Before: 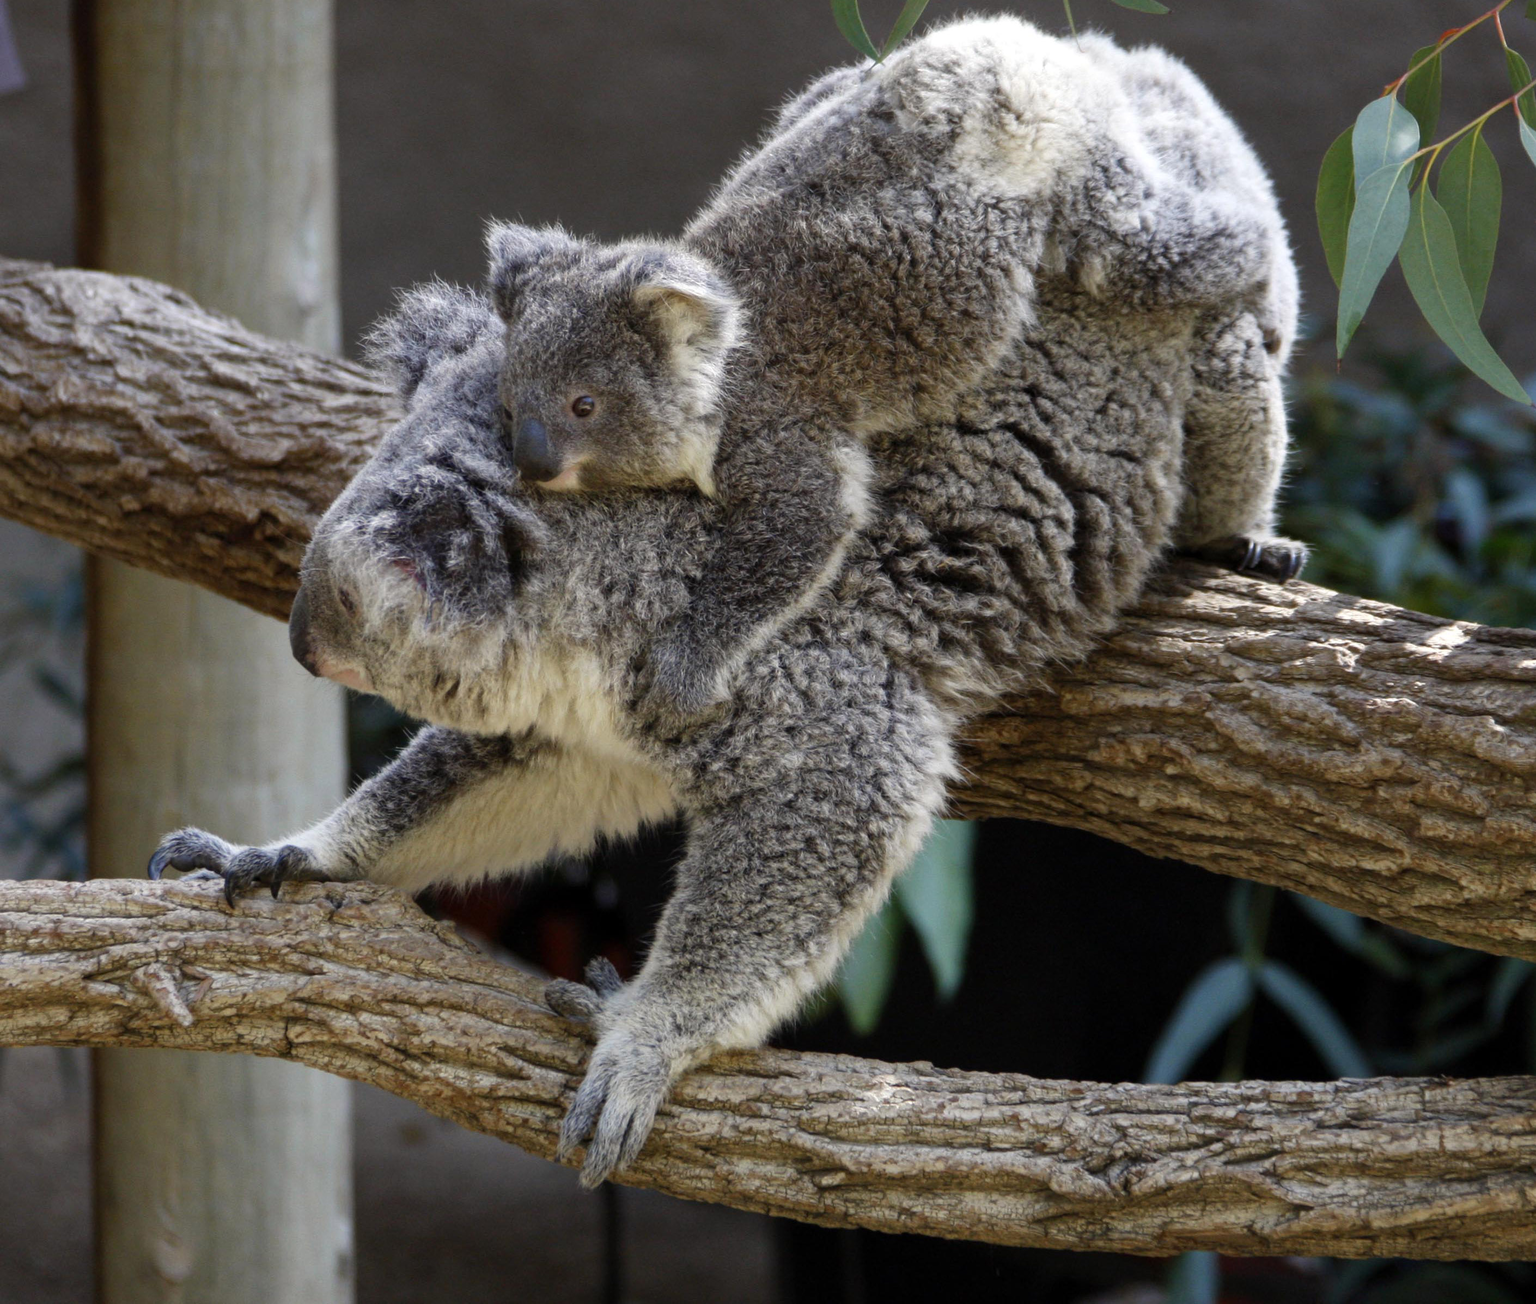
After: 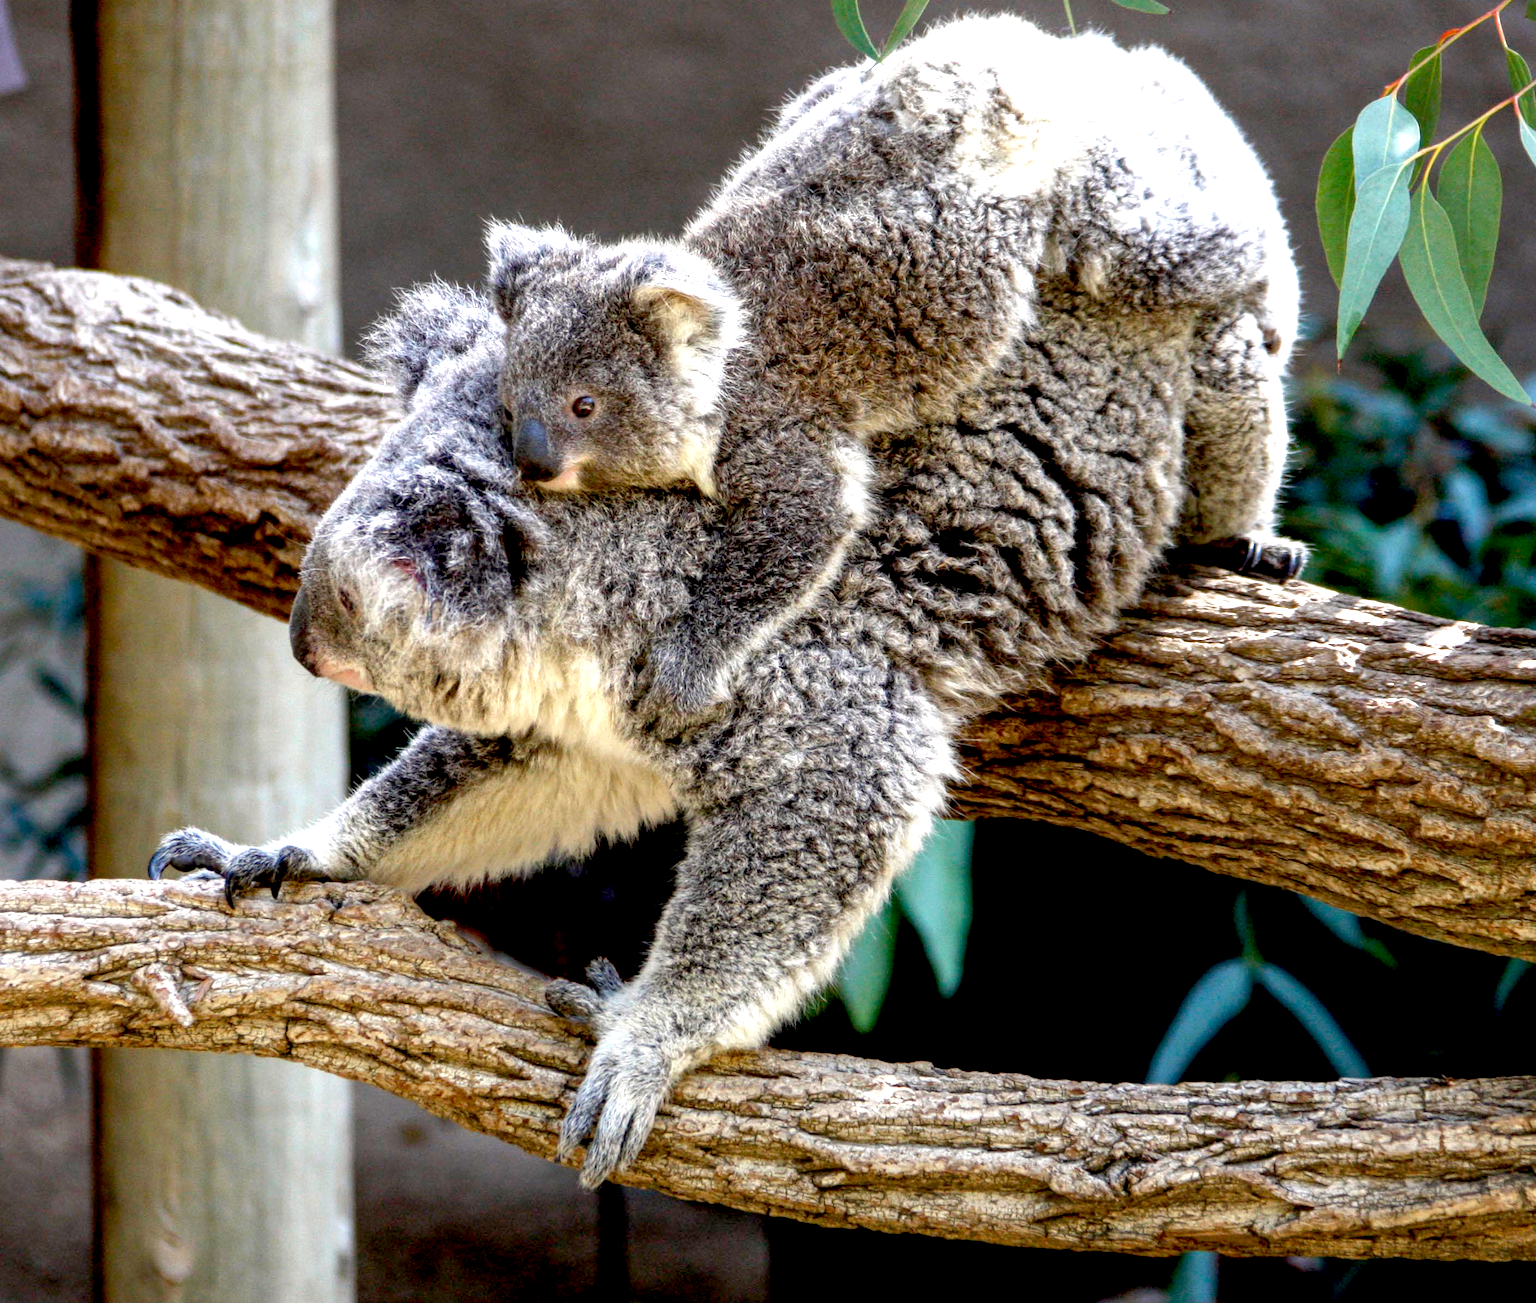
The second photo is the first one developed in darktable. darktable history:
exposure: black level correction 0.011, exposure 1.088 EV, compensate exposure bias true, compensate highlight preservation false
local contrast: on, module defaults
